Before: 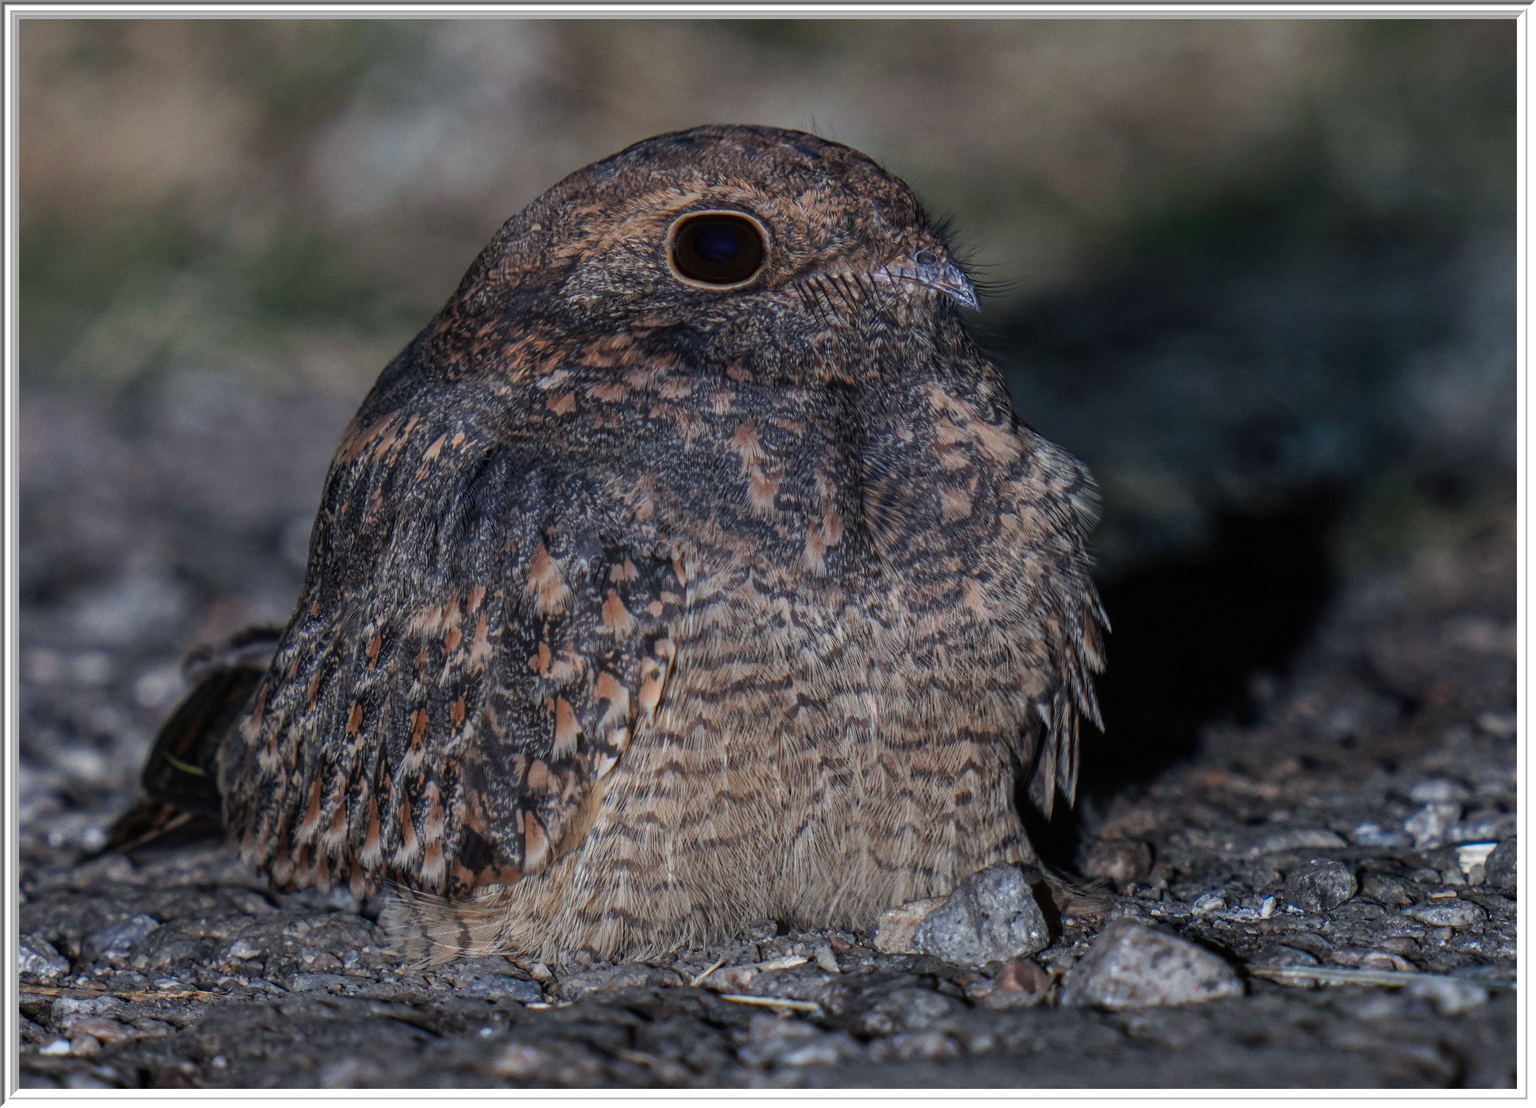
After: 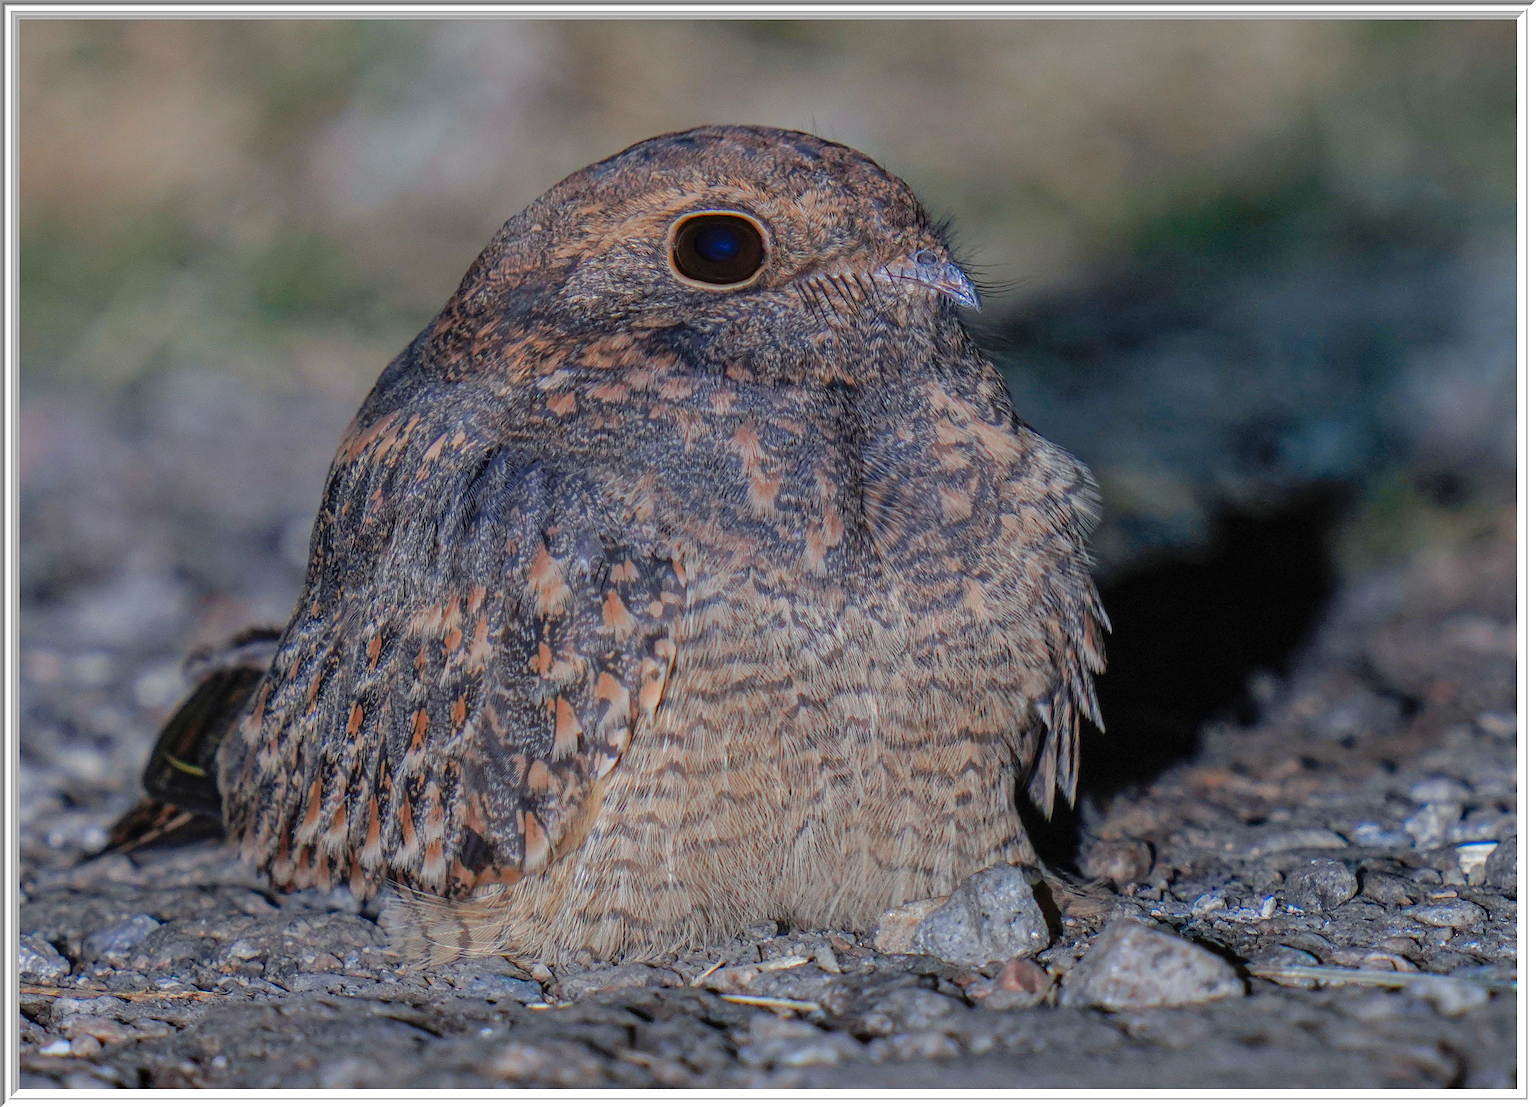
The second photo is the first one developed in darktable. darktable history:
tone curve: curves: ch0 [(0, 0) (0.004, 0.008) (0.077, 0.156) (0.169, 0.29) (0.774, 0.774) (1, 1)], color space Lab, linked channels, preserve colors none
sharpen: on, module defaults
